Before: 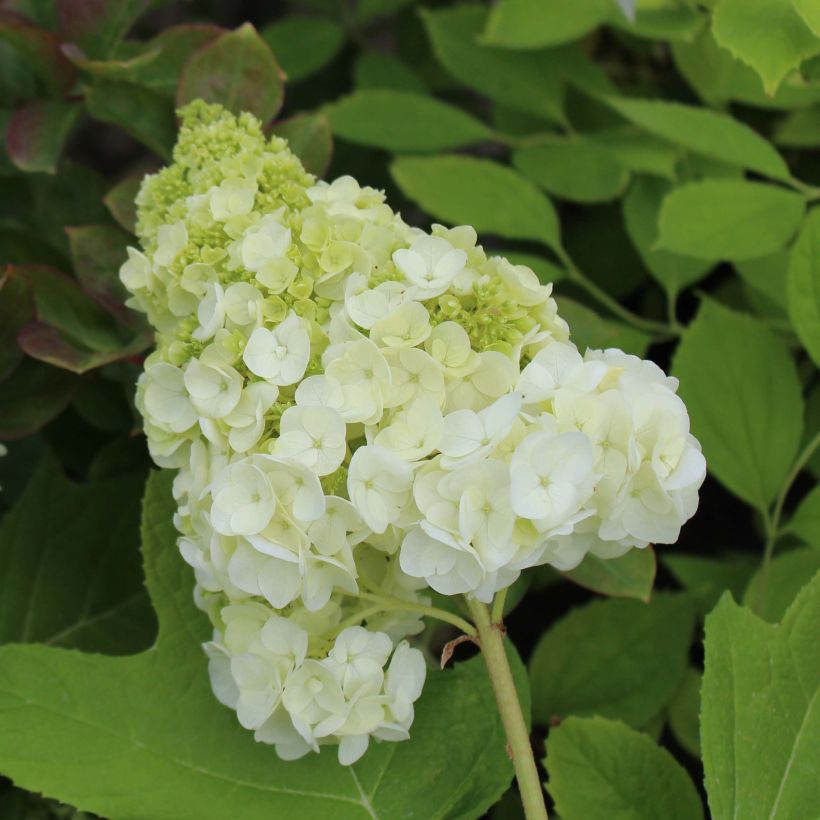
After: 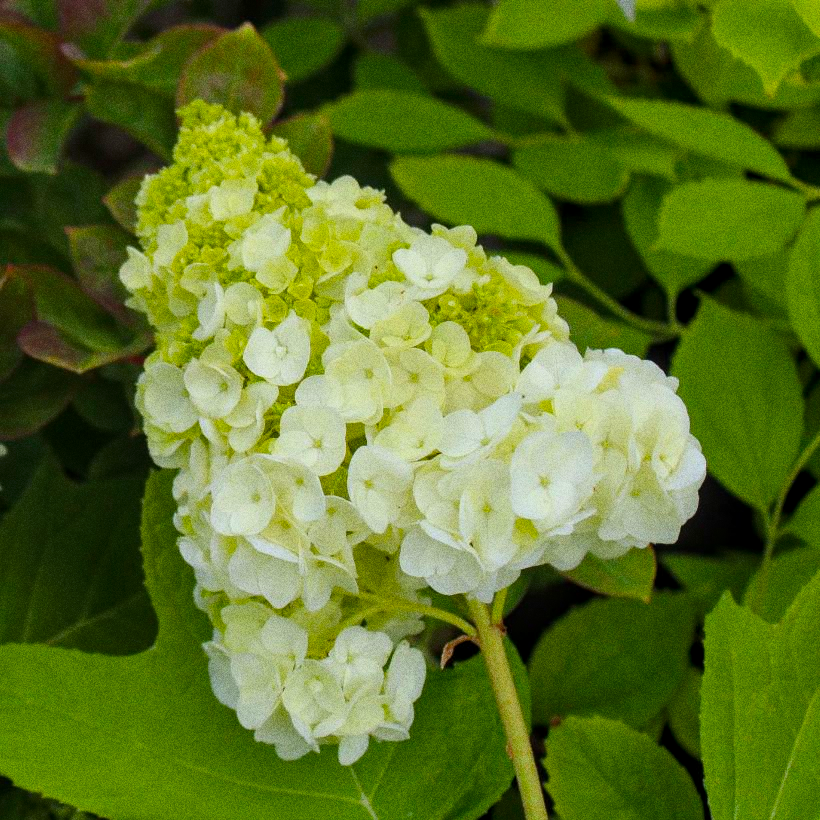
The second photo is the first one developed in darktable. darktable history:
grain: coarseness 0.09 ISO, strength 40%
color balance rgb: linear chroma grading › global chroma 15%, perceptual saturation grading › global saturation 30%
exposure: compensate highlight preservation false
local contrast: on, module defaults
